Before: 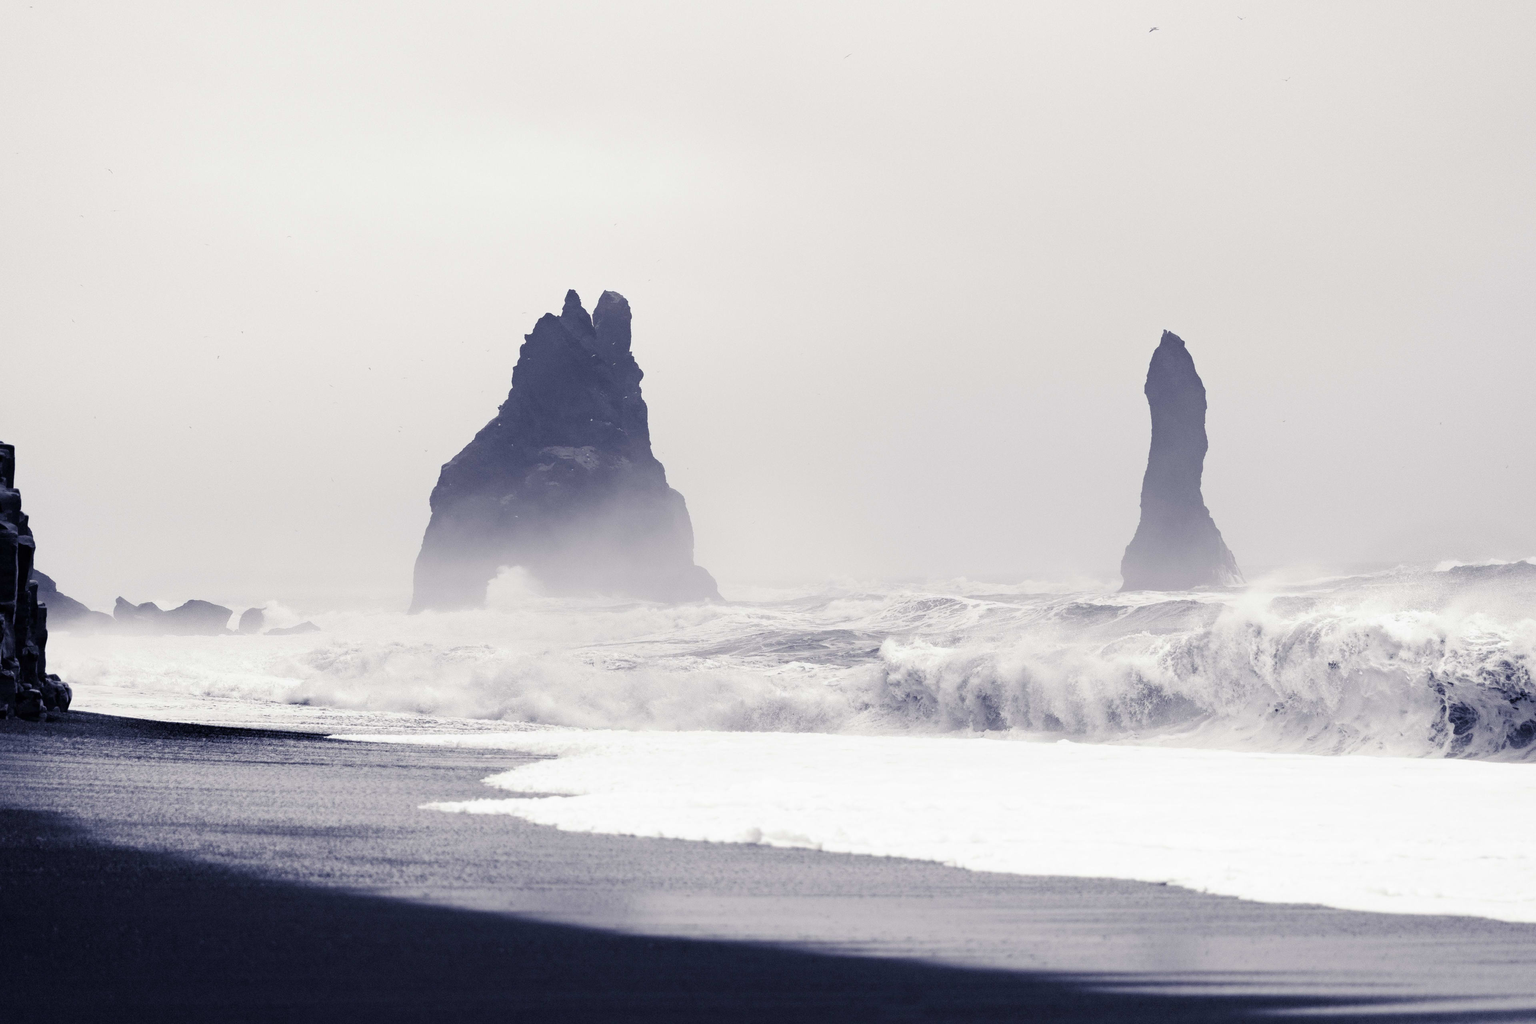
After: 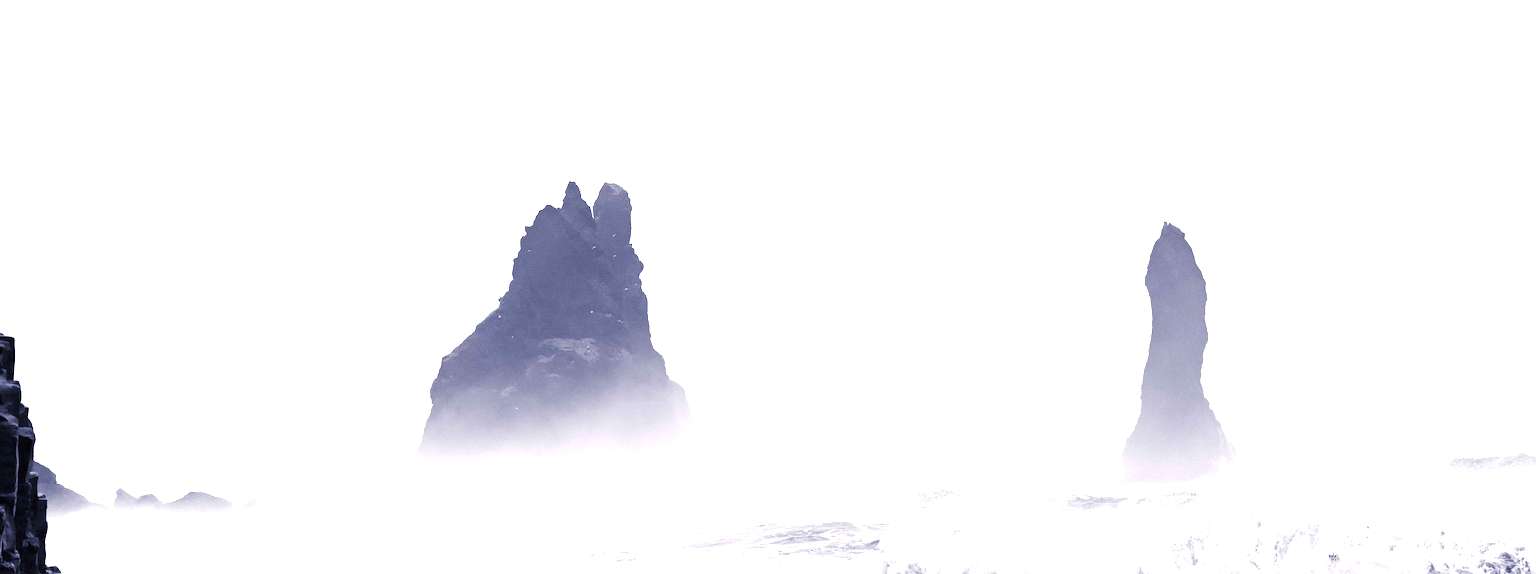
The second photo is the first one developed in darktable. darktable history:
crop and rotate: top 10.605%, bottom 33.274%
exposure: black level correction 0, exposure 1.1 EV, compensate exposure bias true, compensate highlight preservation false
